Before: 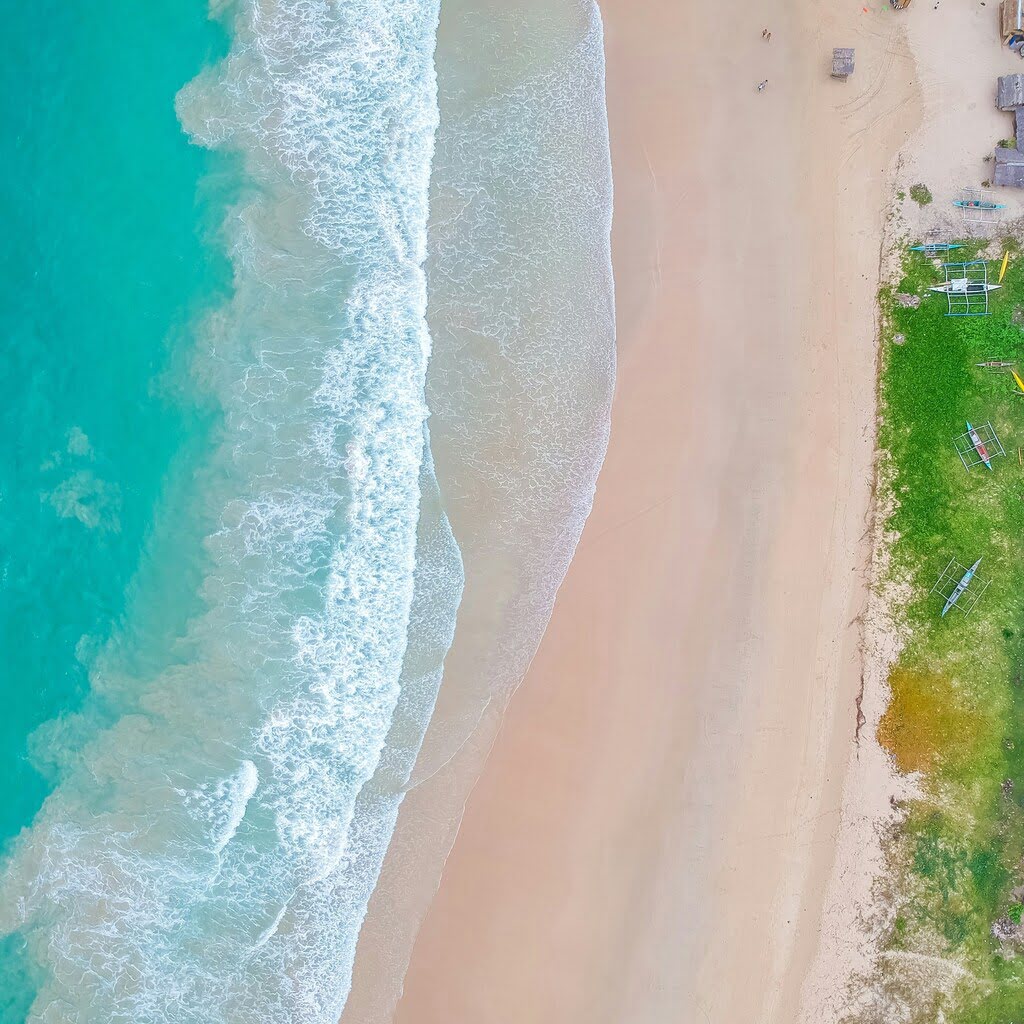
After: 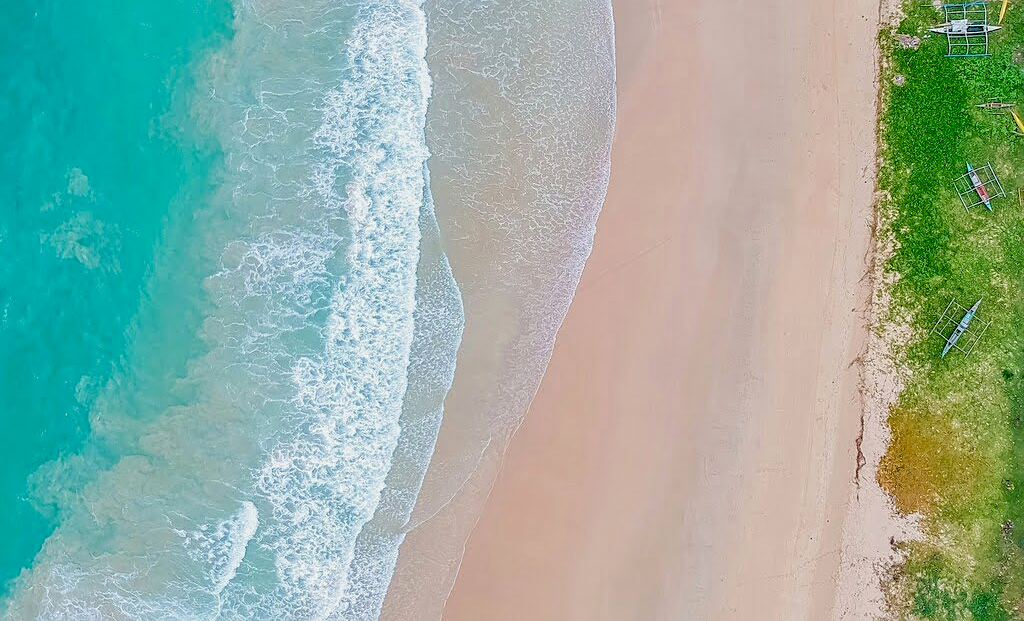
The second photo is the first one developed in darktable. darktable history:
sharpen: on, module defaults
color balance rgb: shadows lift › chroma 1%, shadows lift › hue 113°, highlights gain › chroma 0.2%, highlights gain › hue 333°, perceptual saturation grading › global saturation 20%, perceptual saturation grading › highlights -50%, perceptual saturation grading › shadows 25%, contrast -20%
velvia: on, module defaults
rgb levels: levels [[0.029, 0.461, 0.922], [0, 0.5, 1], [0, 0.5, 1]]
local contrast: detail 130%
exposure: black level correction 0.001, compensate highlight preservation false
crop and rotate: top 25.357%, bottom 13.942%
